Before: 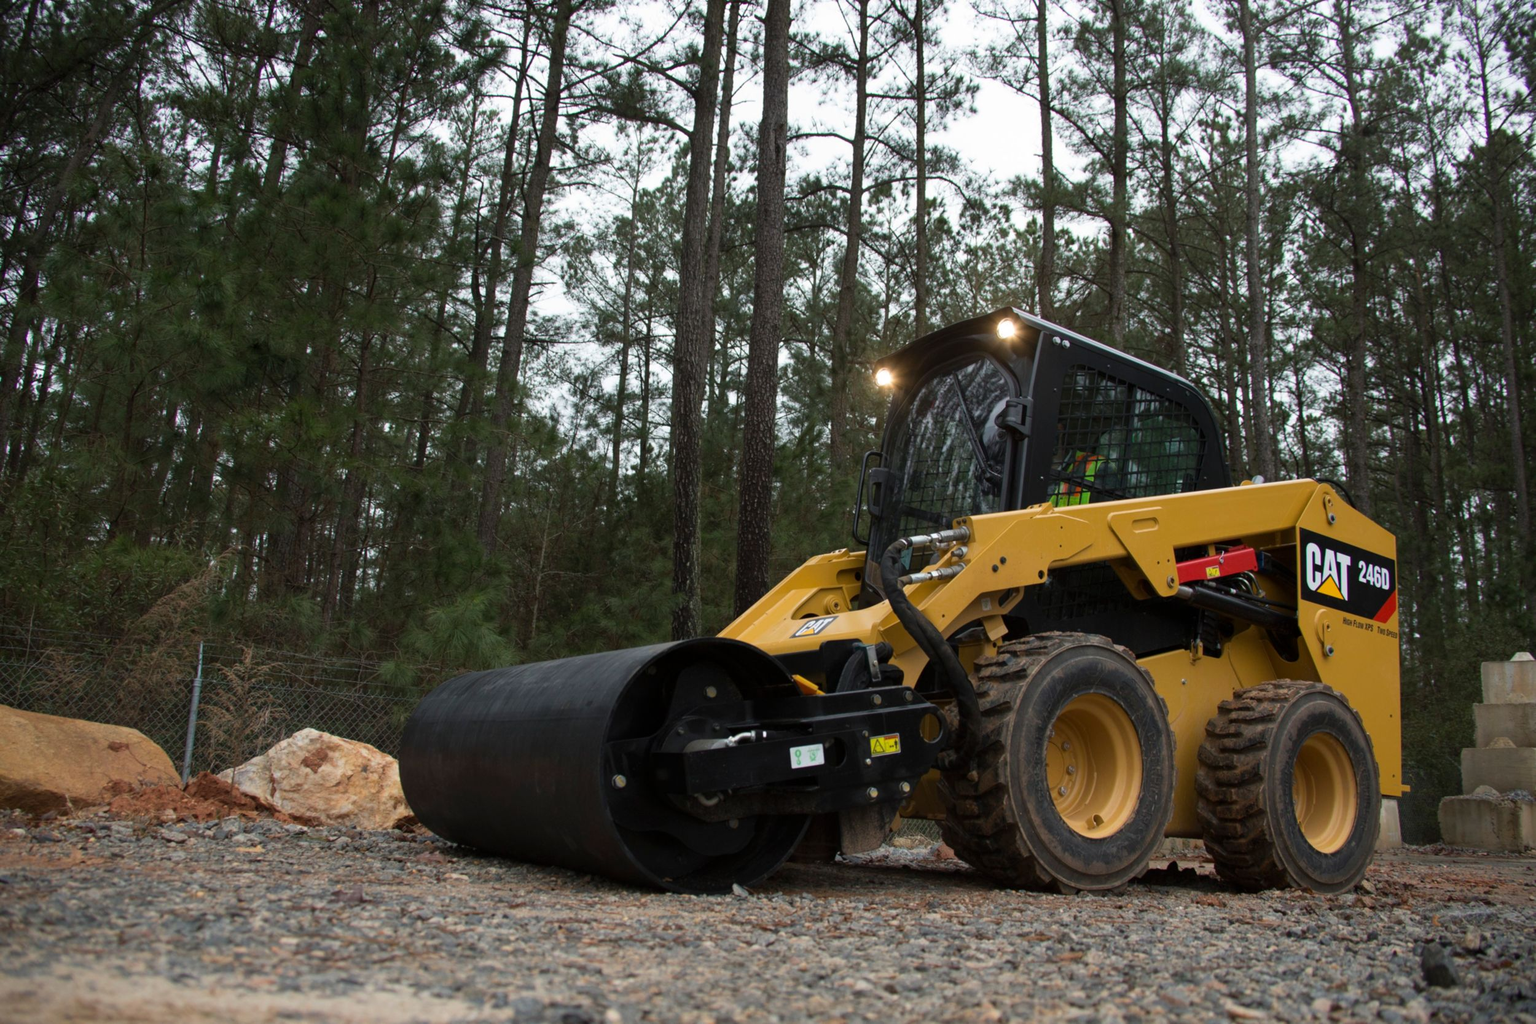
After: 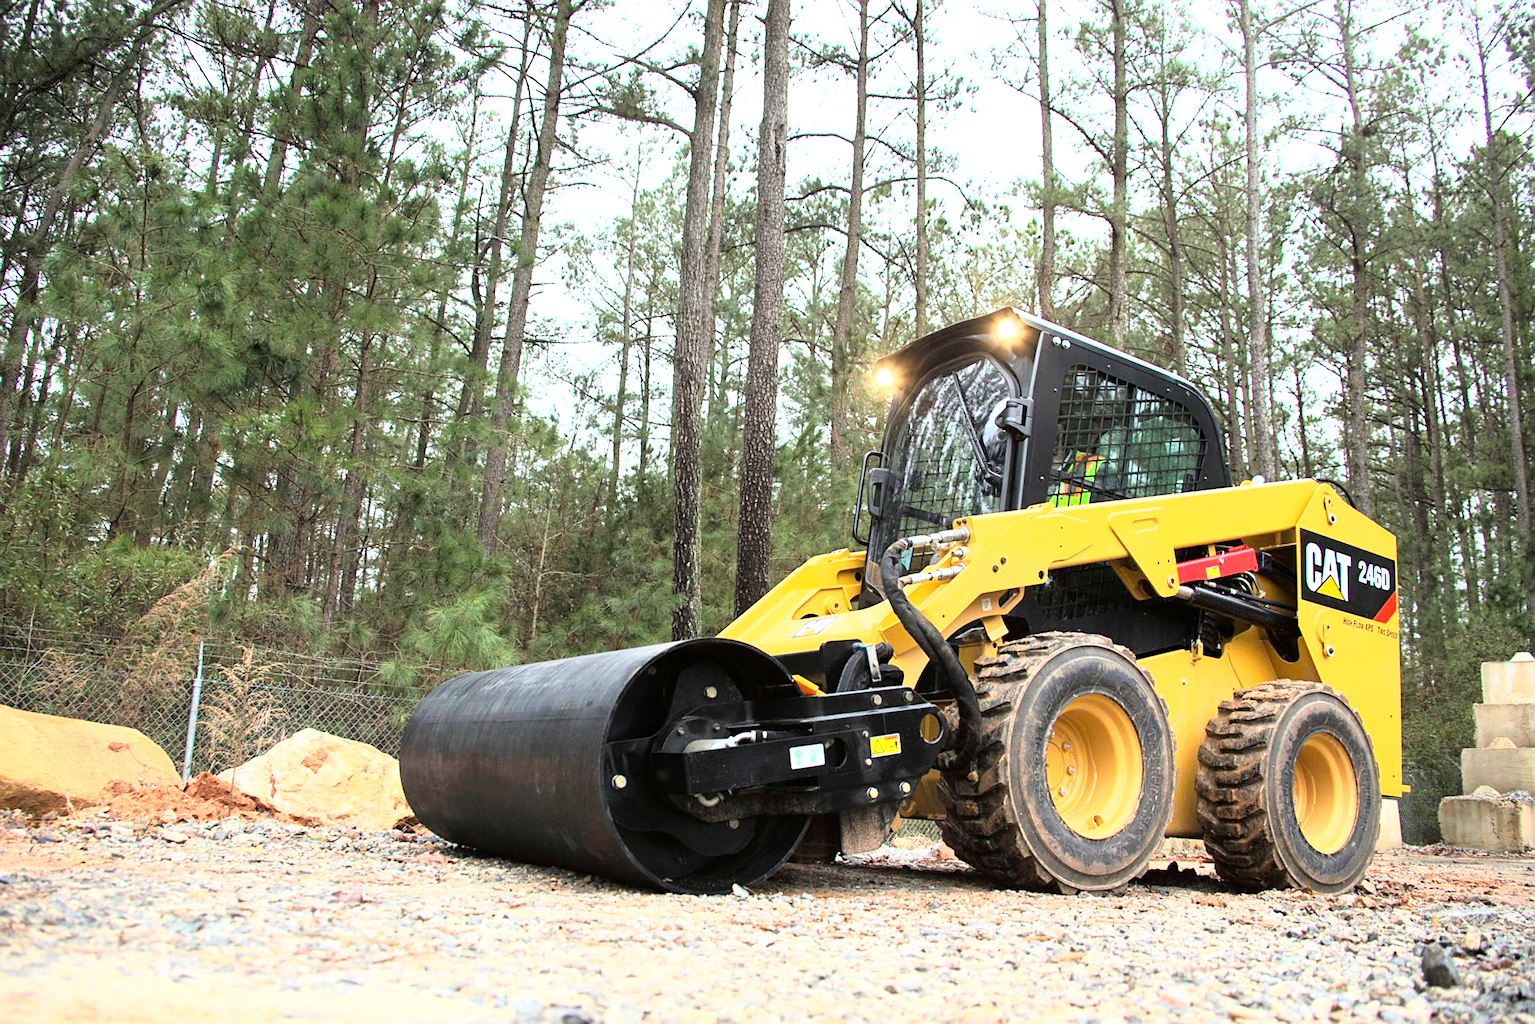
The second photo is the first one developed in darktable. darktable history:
exposure: black level correction 0, exposure 1.495 EV, compensate exposure bias true, compensate highlight preservation false
base curve: curves: ch0 [(0, 0) (0.012, 0.01) (0.073, 0.168) (0.31, 0.711) (0.645, 0.957) (1, 1)]
sharpen: on, module defaults
